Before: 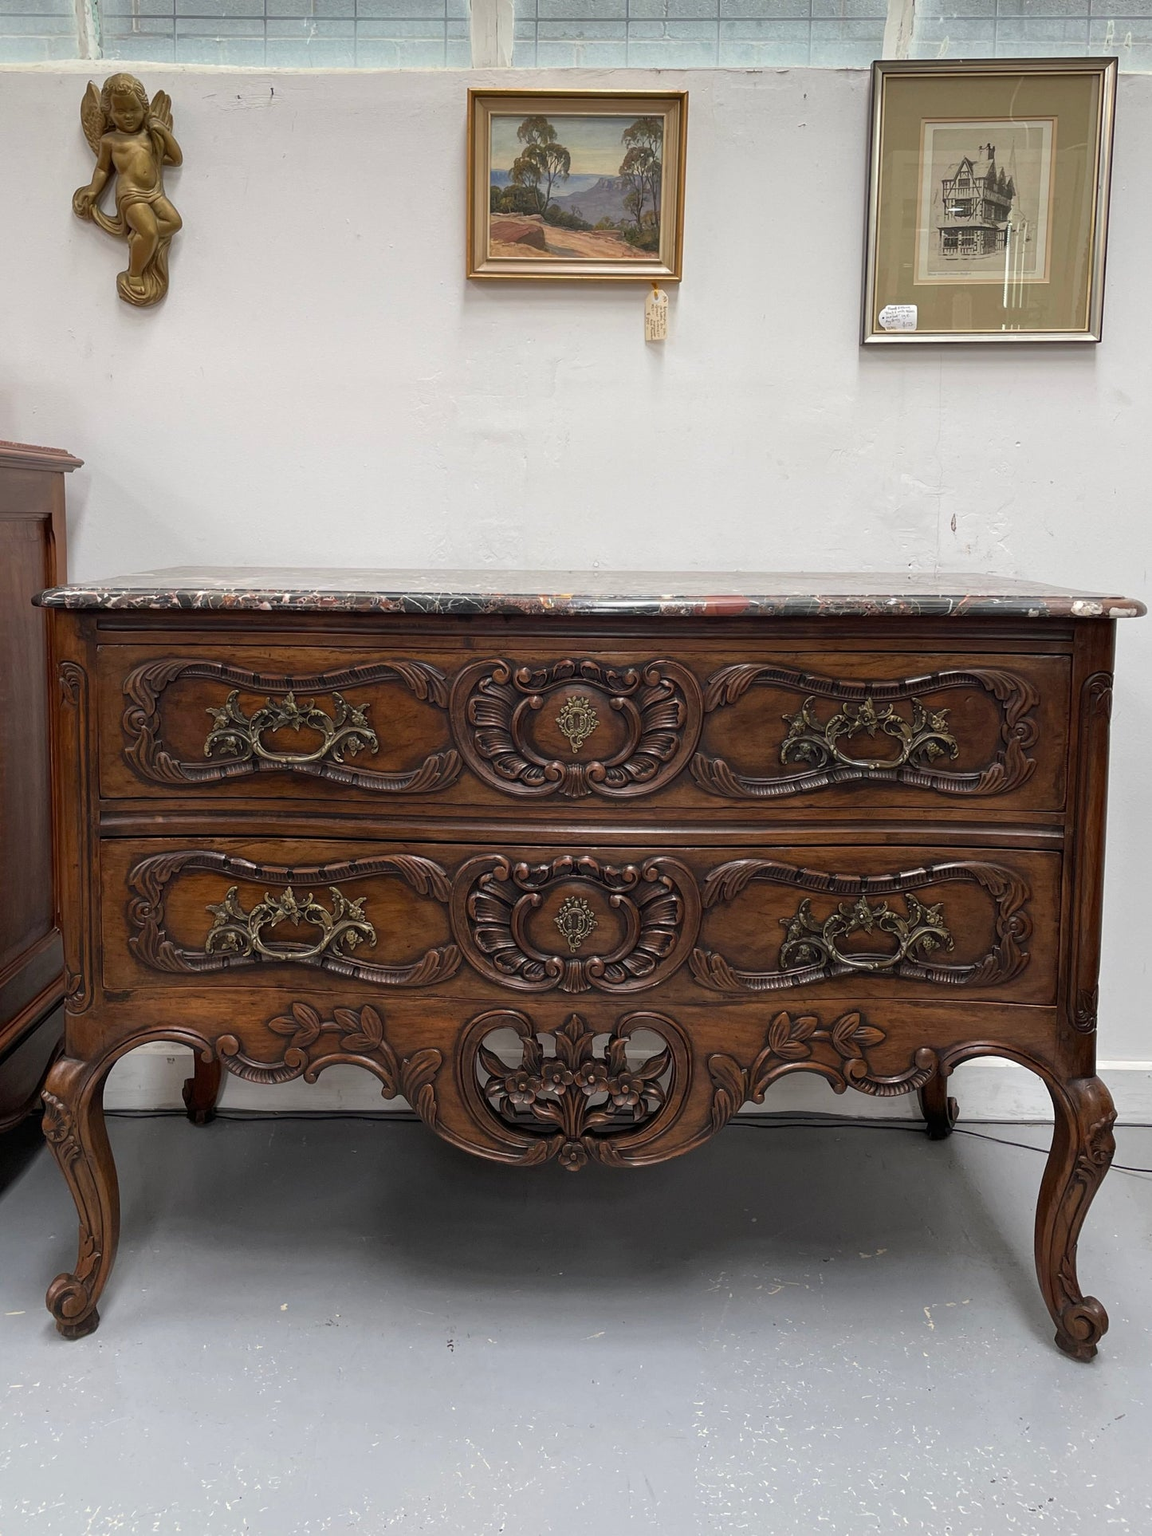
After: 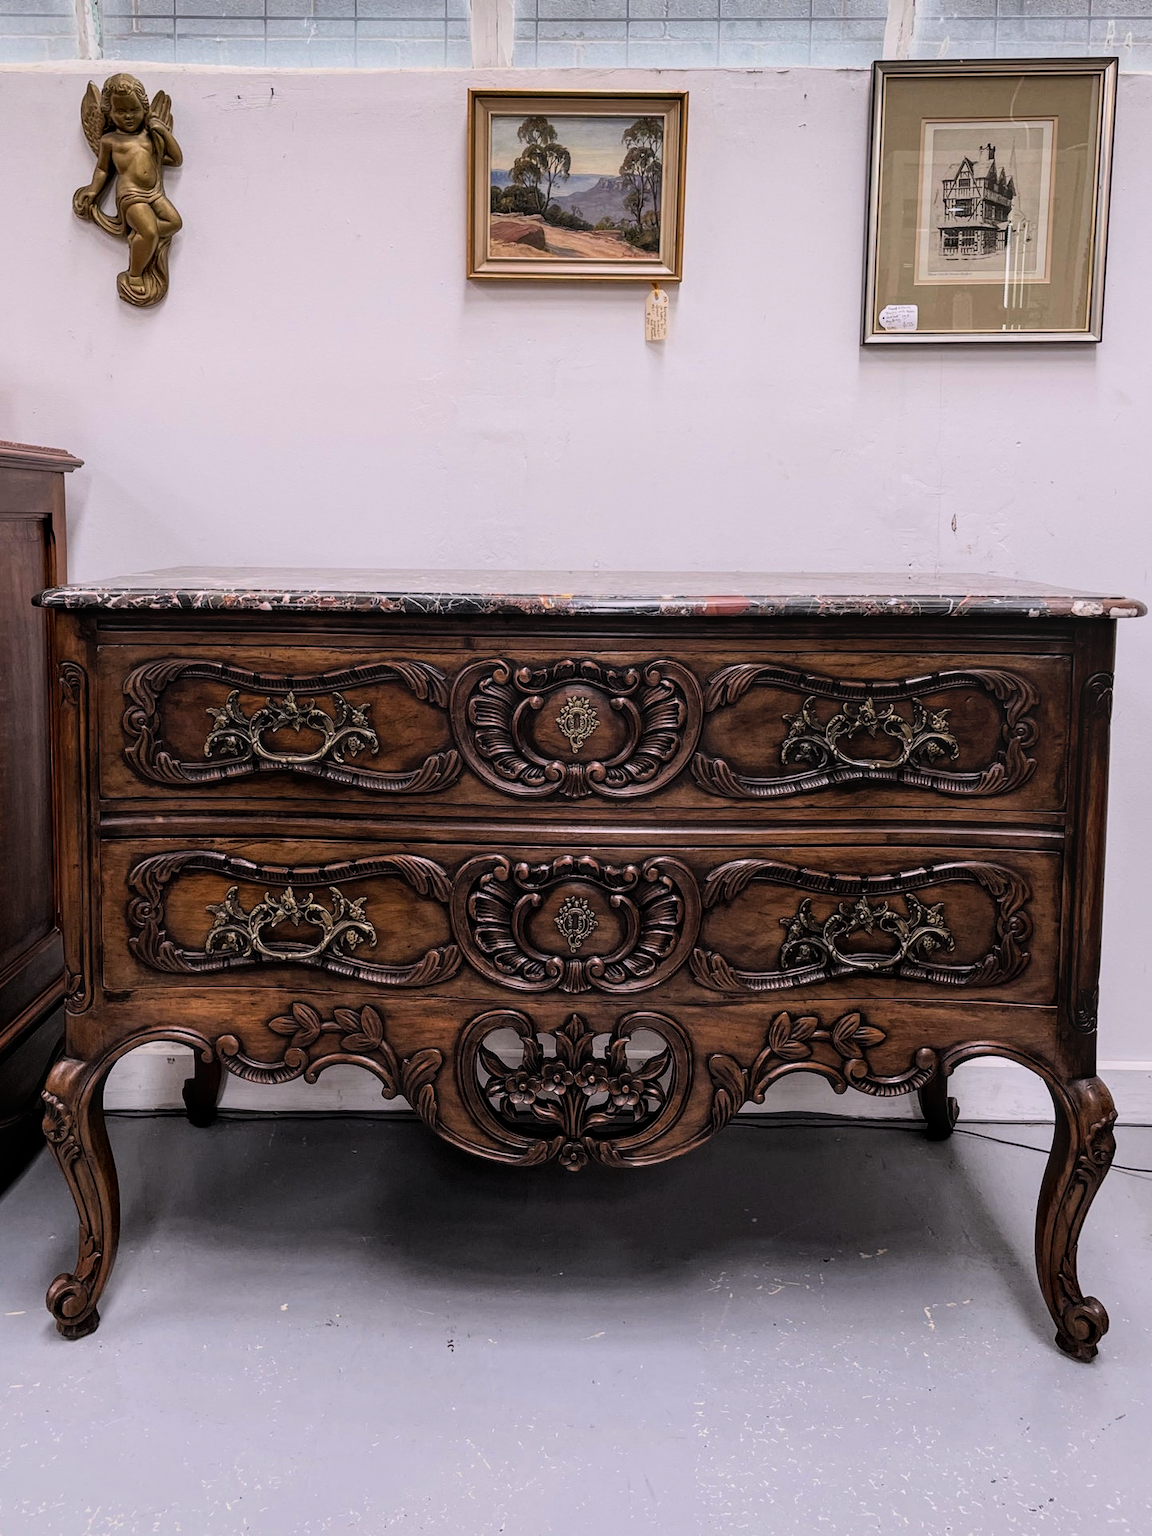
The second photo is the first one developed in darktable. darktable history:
local contrast: on, module defaults
filmic rgb: hardness 4.17, contrast 1.364, color science v6 (2022)
white balance: red 1.05, blue 1.072
